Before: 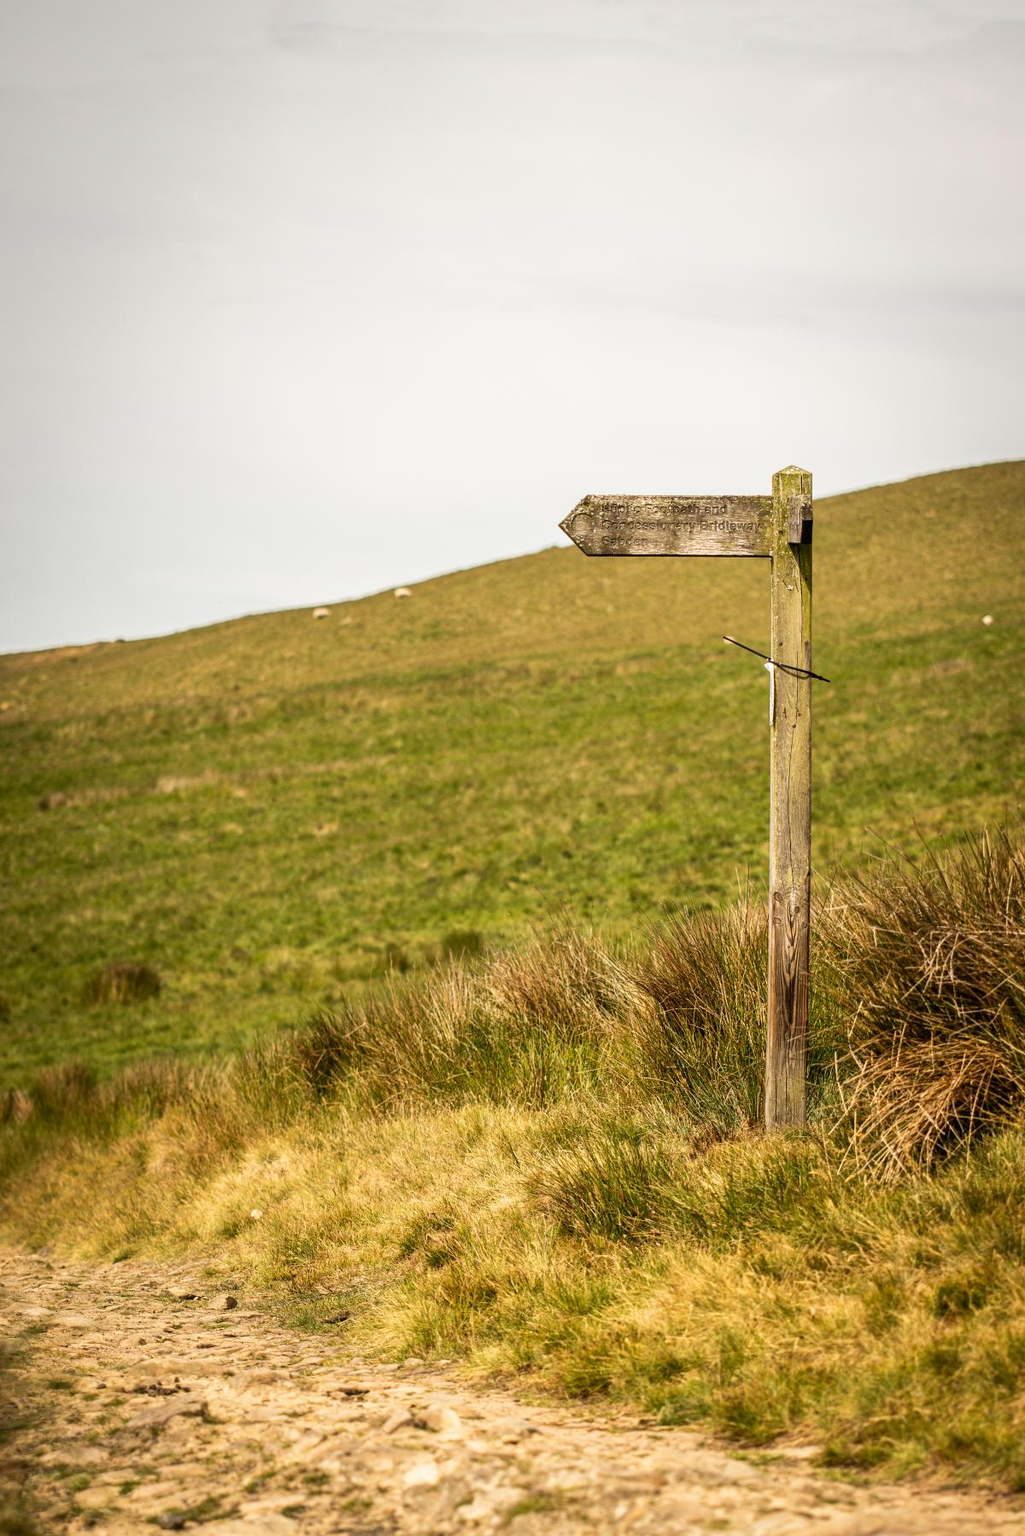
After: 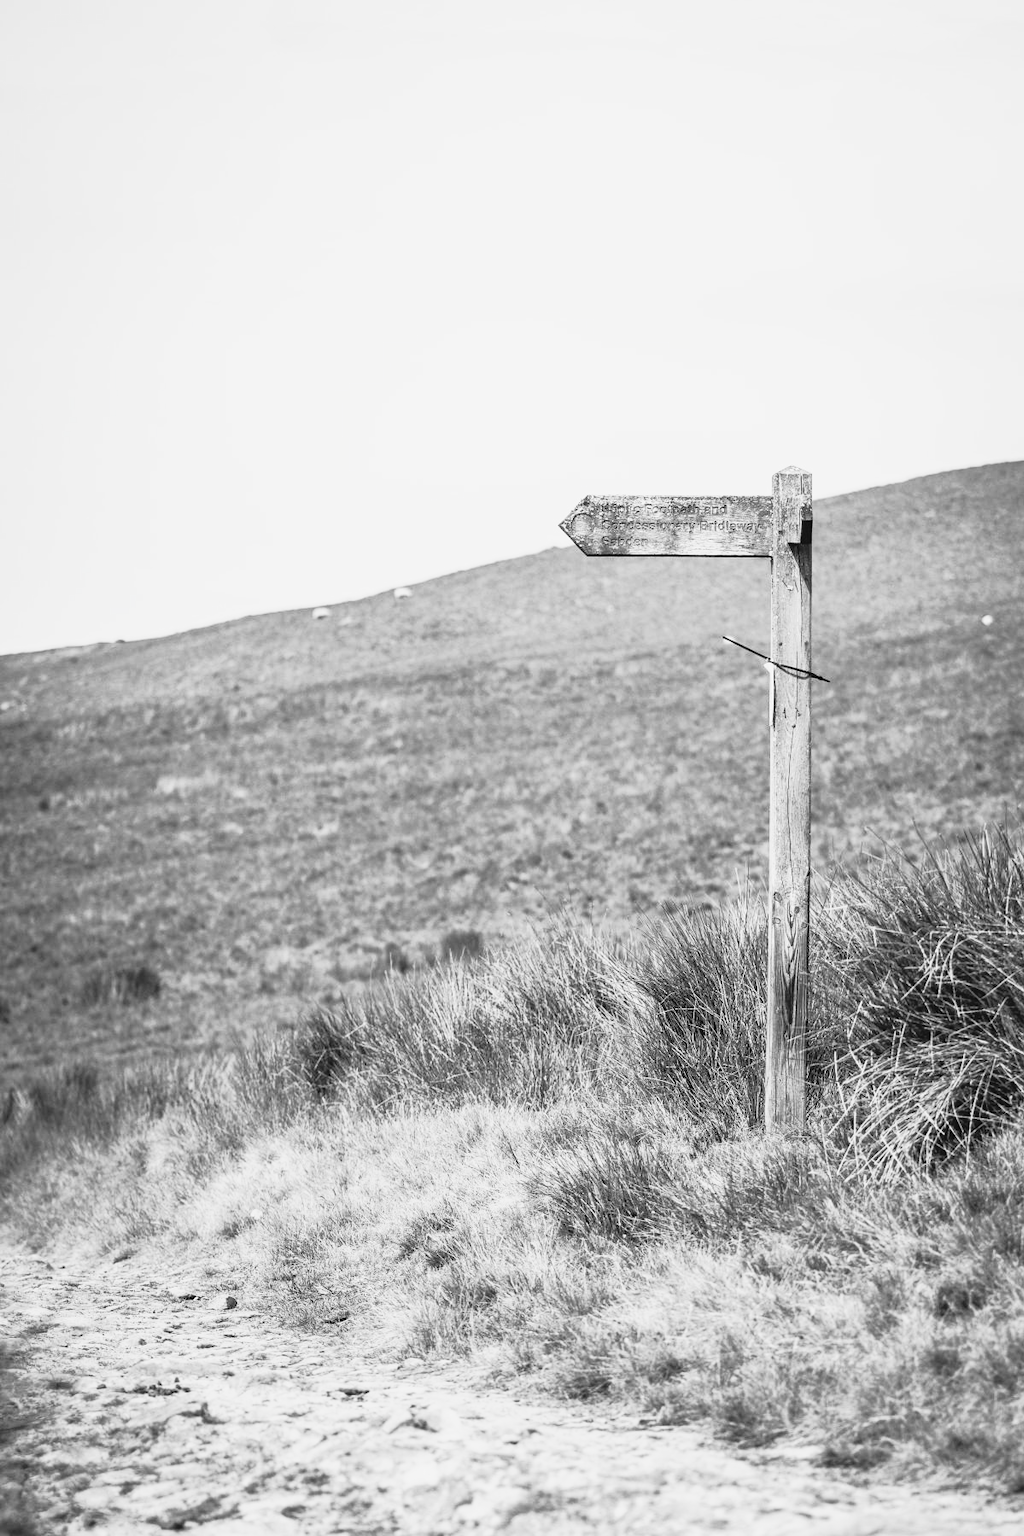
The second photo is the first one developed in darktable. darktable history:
tone curve: curves: ch0 [(0, 0.052) (0.207, 0.35) (0.392, 0.592) (0.54, 0.803) (0.725, 0.922) (0.99, 0.974)], color space Lab, independent channels, preserve colors none
color calibration "t3mujinpack channel mixer": output gray [0.18, 0.41, 0.41, 0], gray › normalize channels true, illuminant same as pipeline (D50), adaptation XYZ, x 0.346, y 0.359, gamut compression 0
